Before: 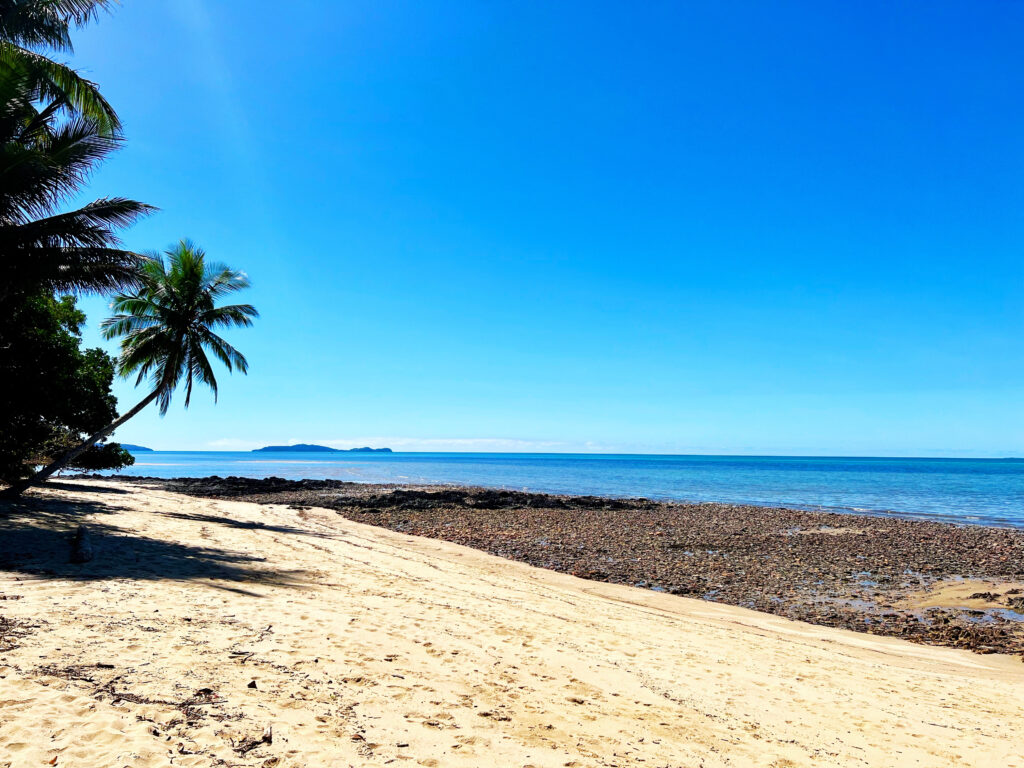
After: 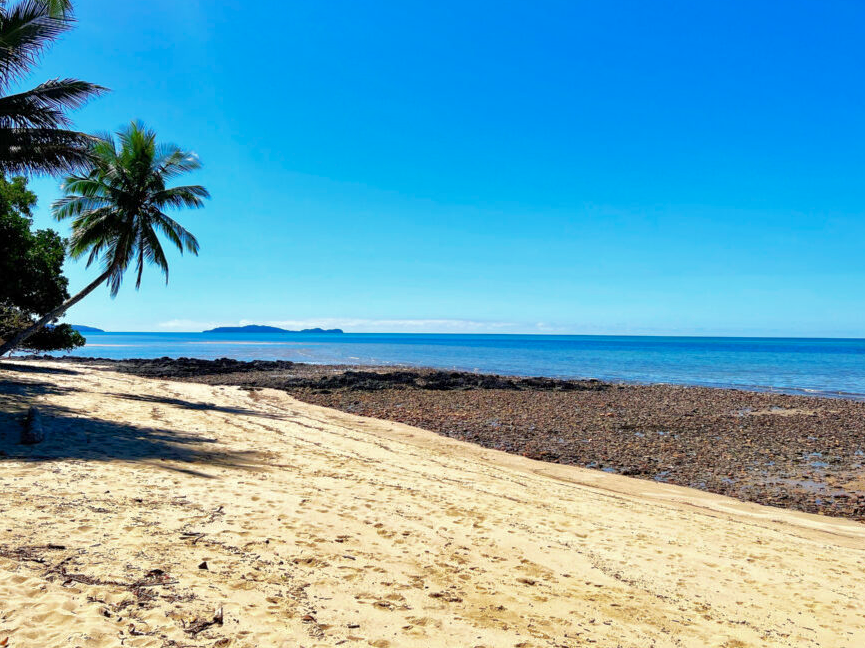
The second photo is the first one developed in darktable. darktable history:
crop and rotate: left 4.842%, top 15.51%, right 10.668%
tone equalizer: on, module defaults
shadows and highlights: on, module defaults
